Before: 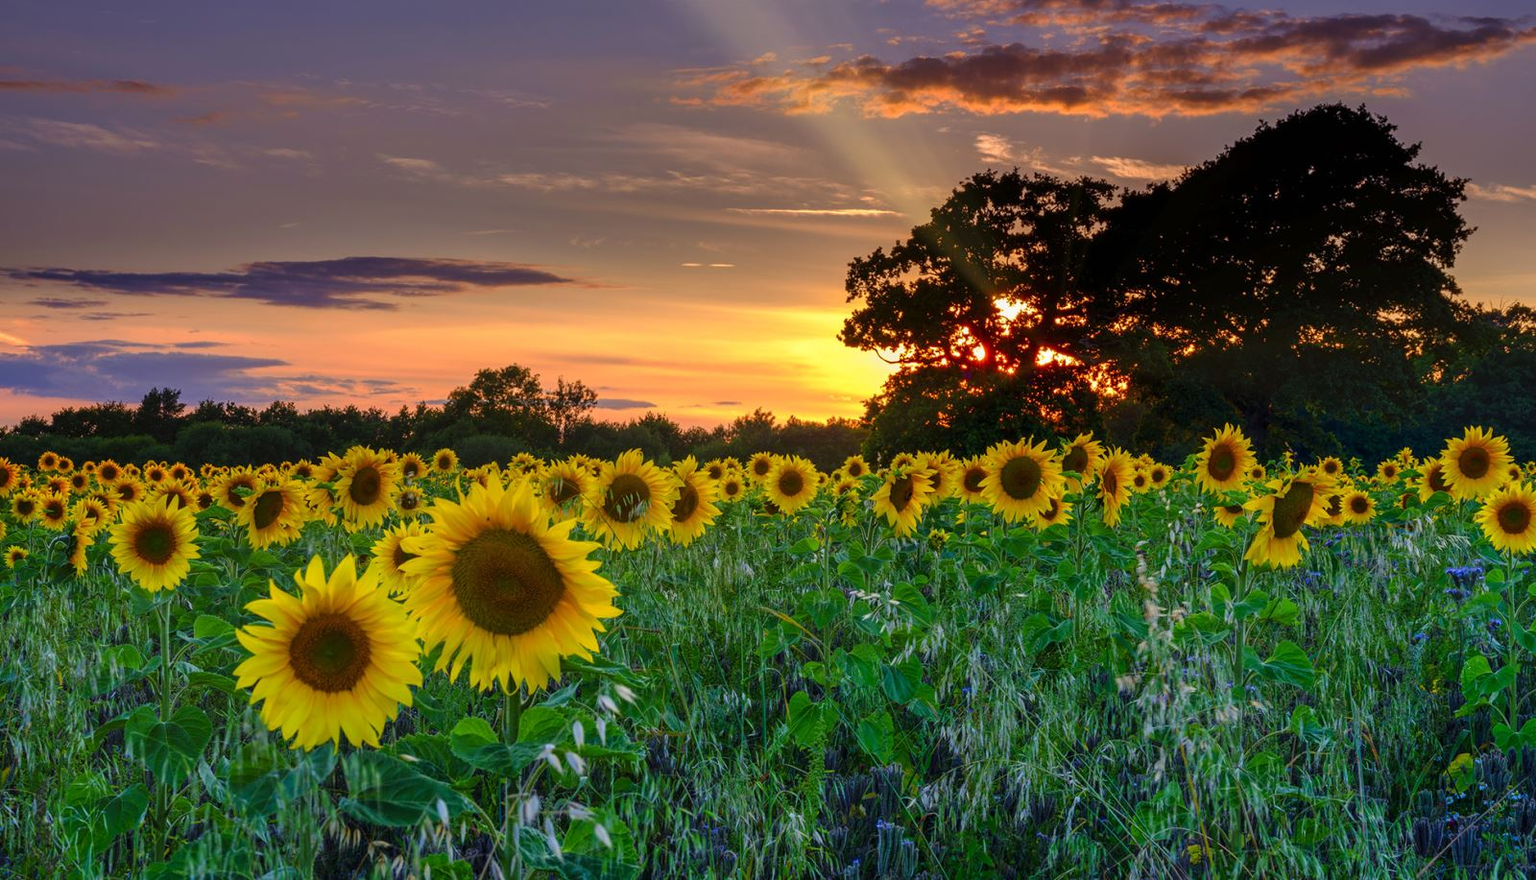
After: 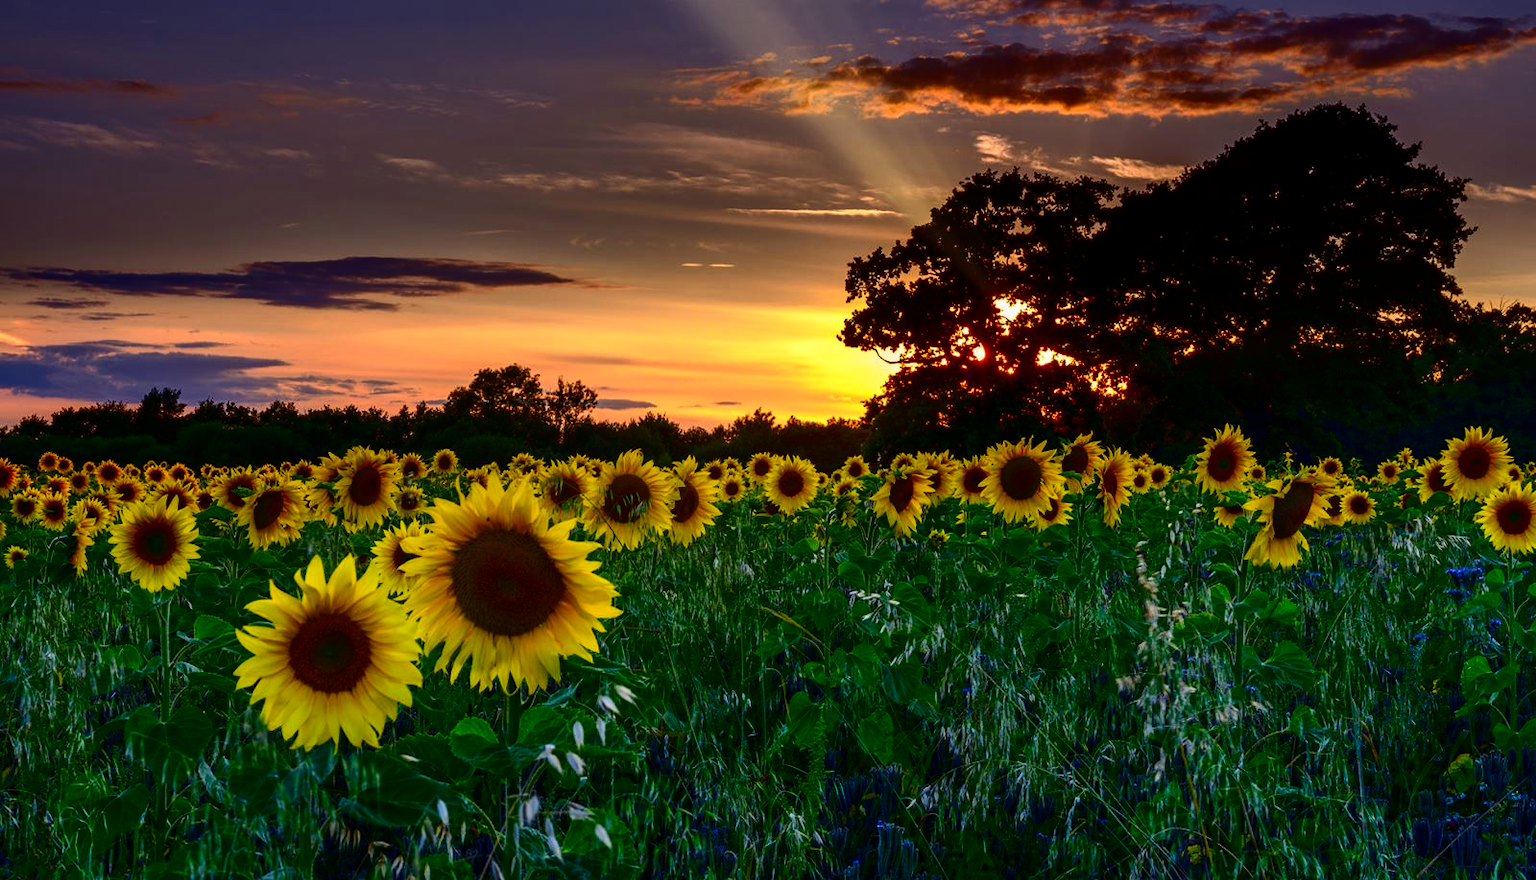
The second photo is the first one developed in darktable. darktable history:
contrast brightness saturation: contrast 0.243, brightness -0.223, saturation 0.137
